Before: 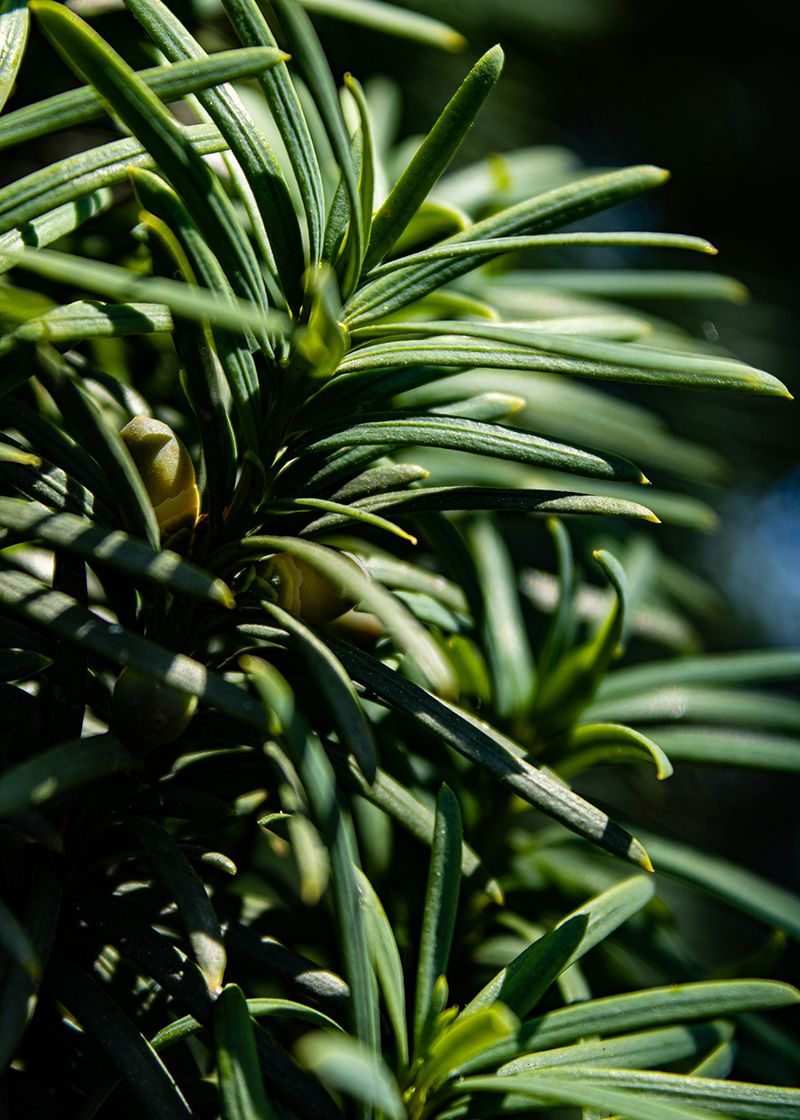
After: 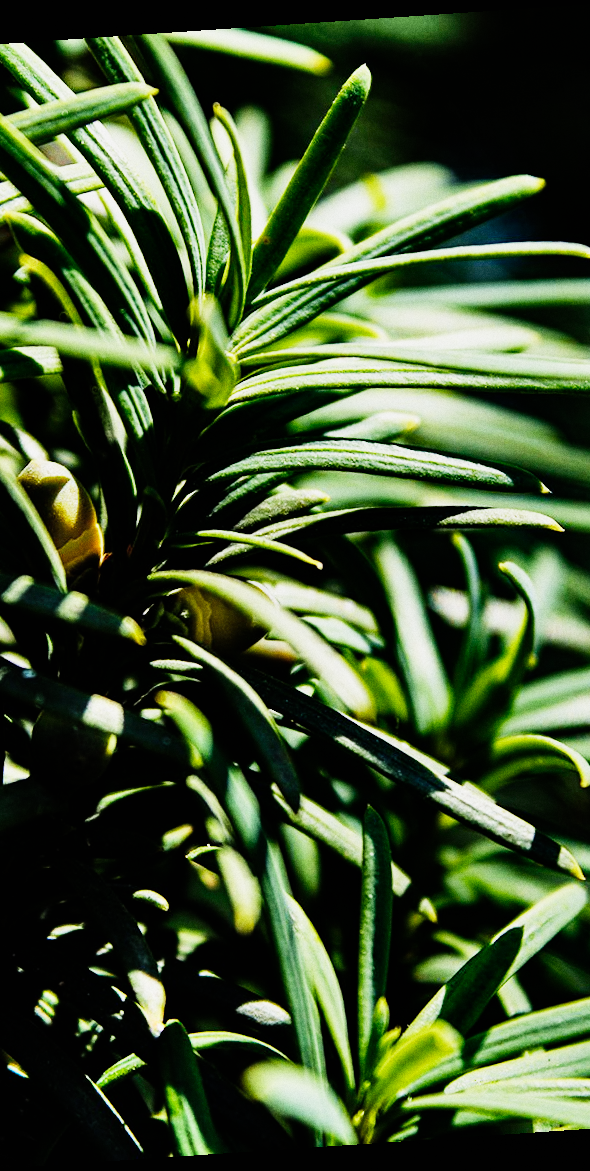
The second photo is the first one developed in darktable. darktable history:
grain: coarseness 22.88 ISO
crop: left 15.419%, right 17.914%
exposure: exposure 0.935 EV, compensate highlight preservation false
sigmoid: contrast 2, skew -0.2, preserve hue 0%, red attenuation 0.1, red rotation 0.035, green attenuation 0.1, green rotation -0.017, blue attenuation 0.15, blue rotation -0.052, base primaries Rec2020
shadows and highlights: shadows 43.71, white point adjustment -1.46, soften with gaussian
rotate and perspective: rotation -4.2°, shear 0.006, automatic cropping off
